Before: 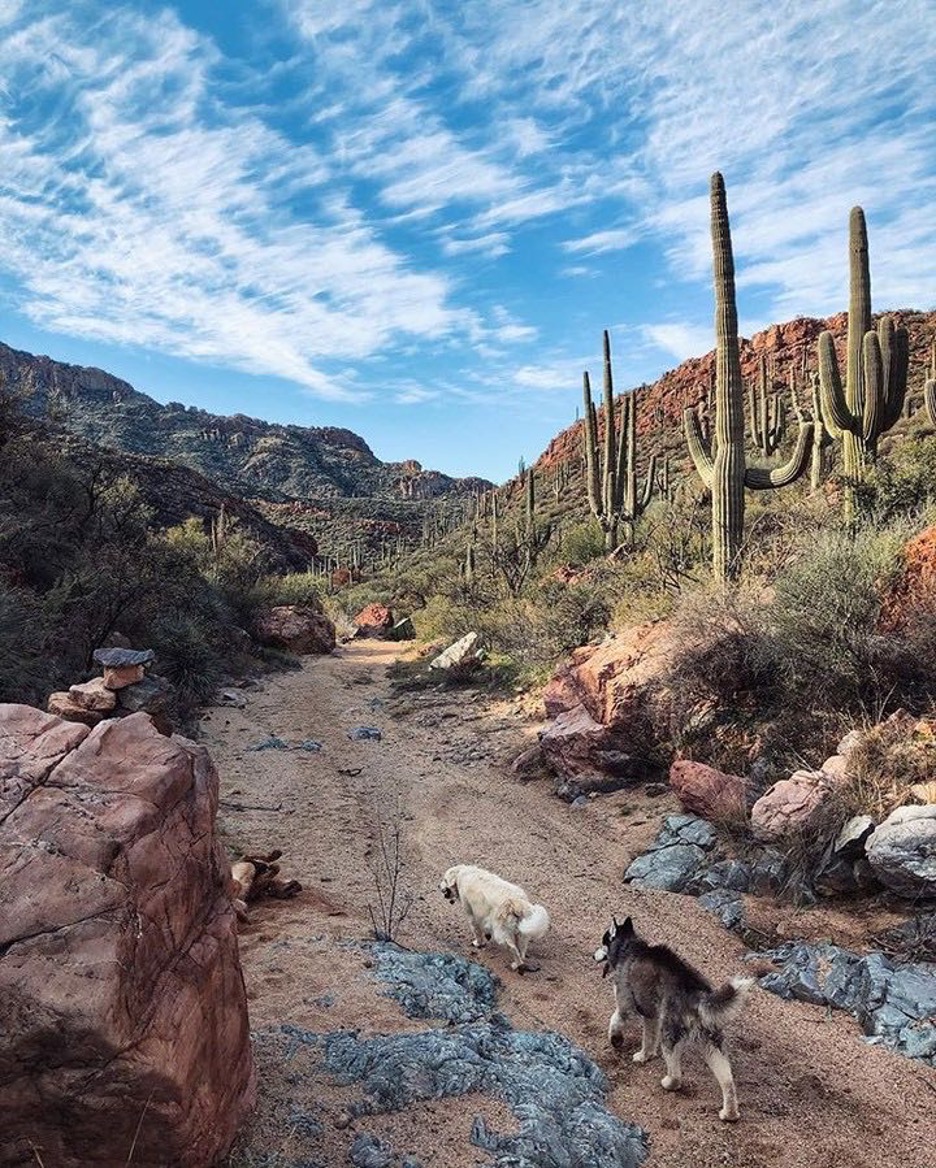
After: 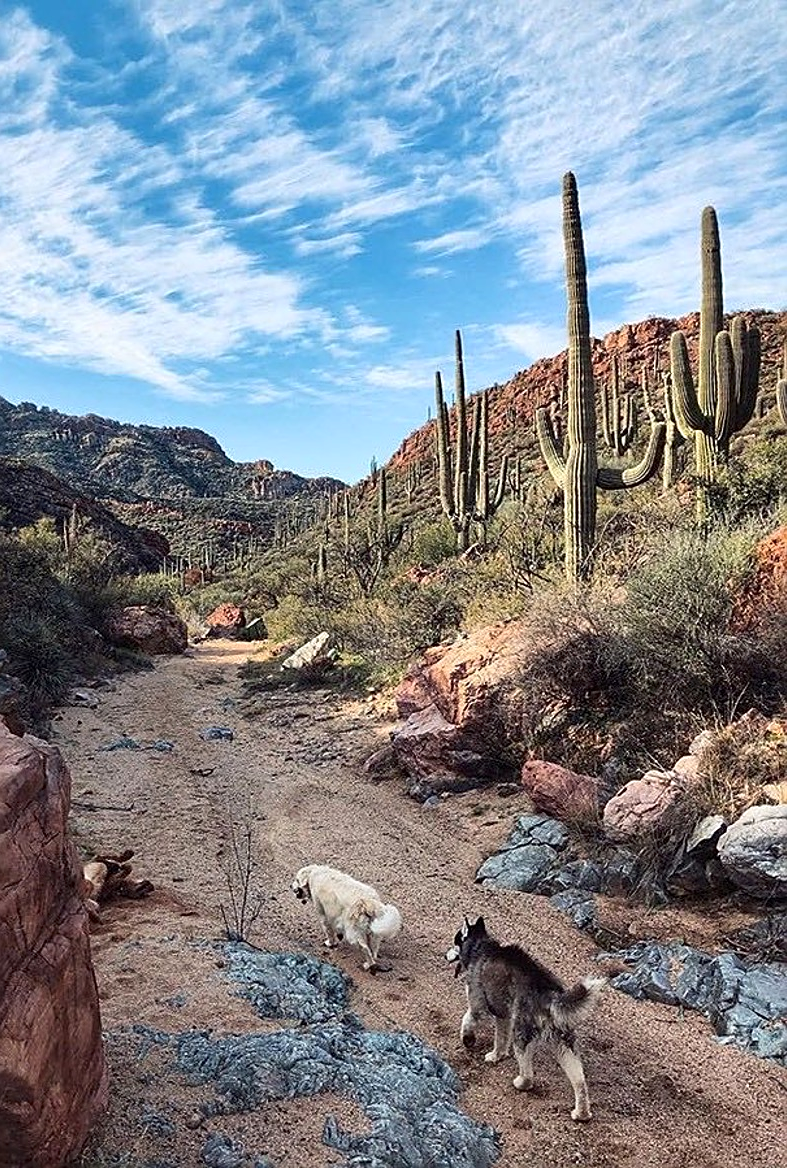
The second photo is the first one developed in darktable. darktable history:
crop: left 15.908%
color zones: curves: ch0 [(0, 0.444) (0.143, 0.442) (0.286, 0.441) (0.429, 0.441) (0.571, 0.441) (0.714, 0.441) (0.857, 0.442) (1, 0.444)], mix -137.46%
sharpen: amount 0.491
contrast brightness saturation: contrast 0.084, saturation 0.022
